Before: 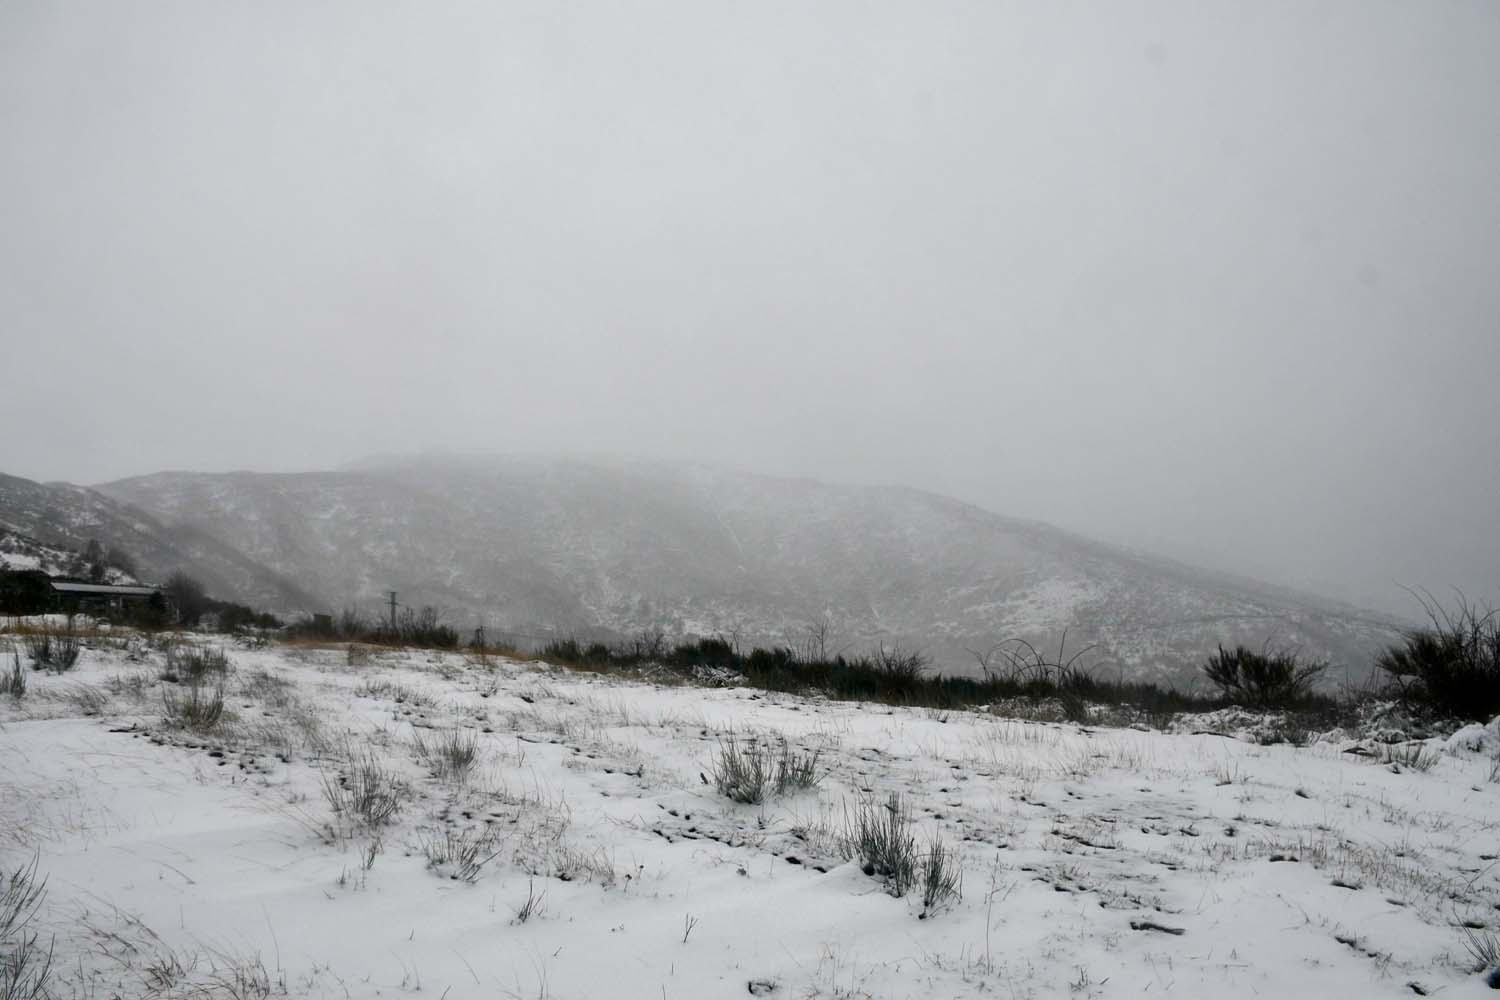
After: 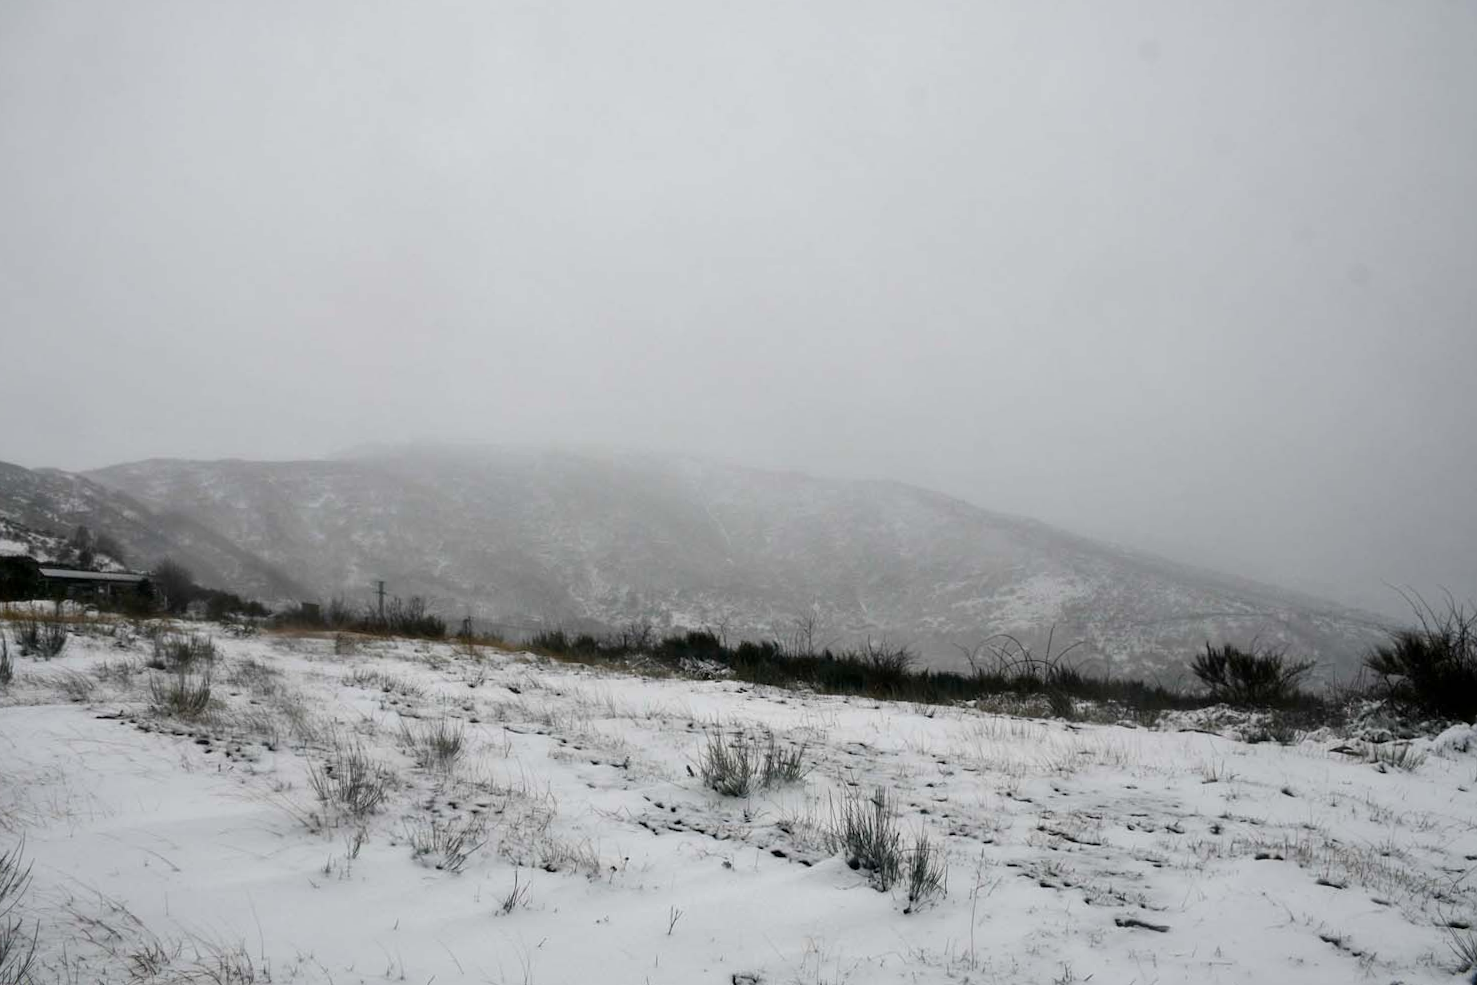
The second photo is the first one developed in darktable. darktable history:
crop and rotate: angle -0.576°
